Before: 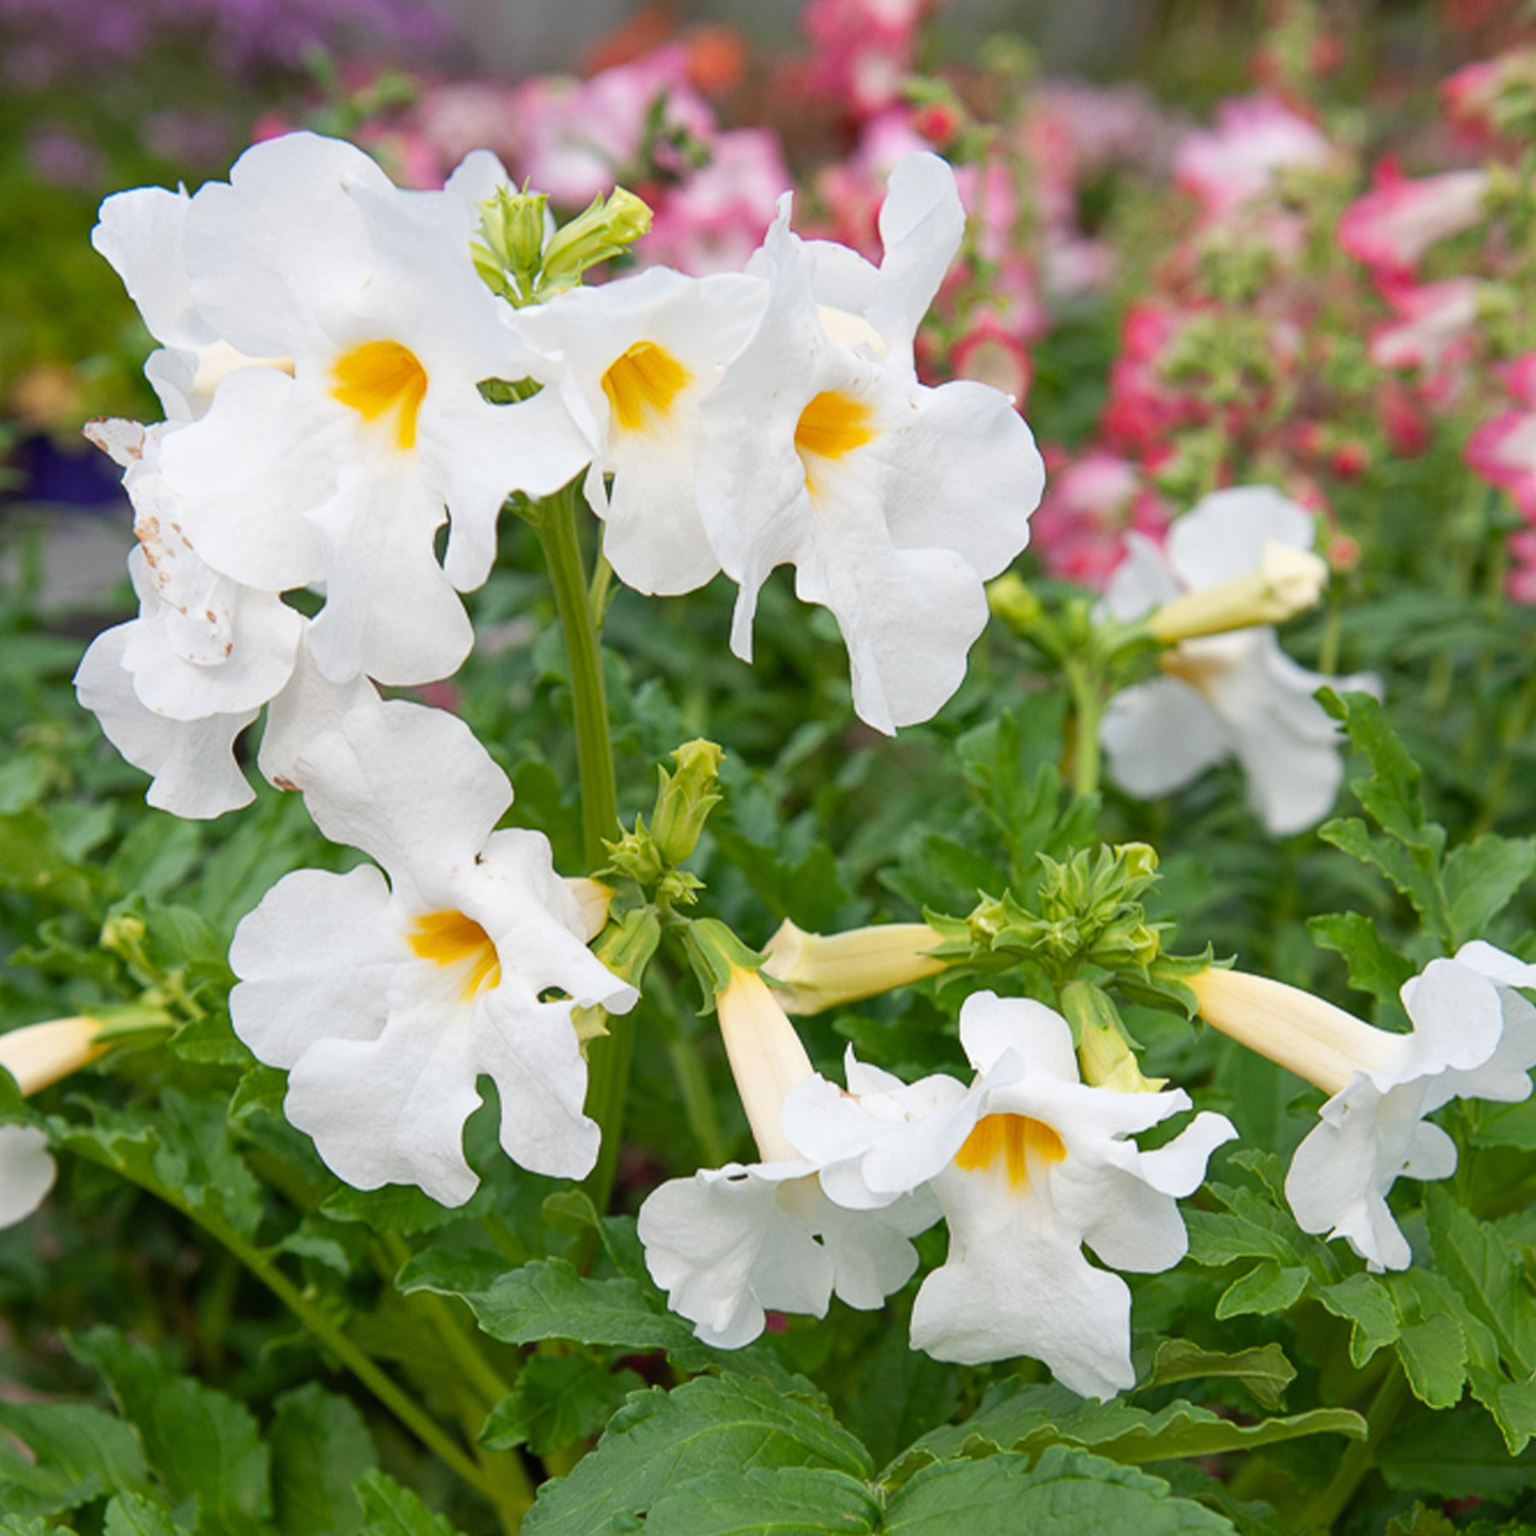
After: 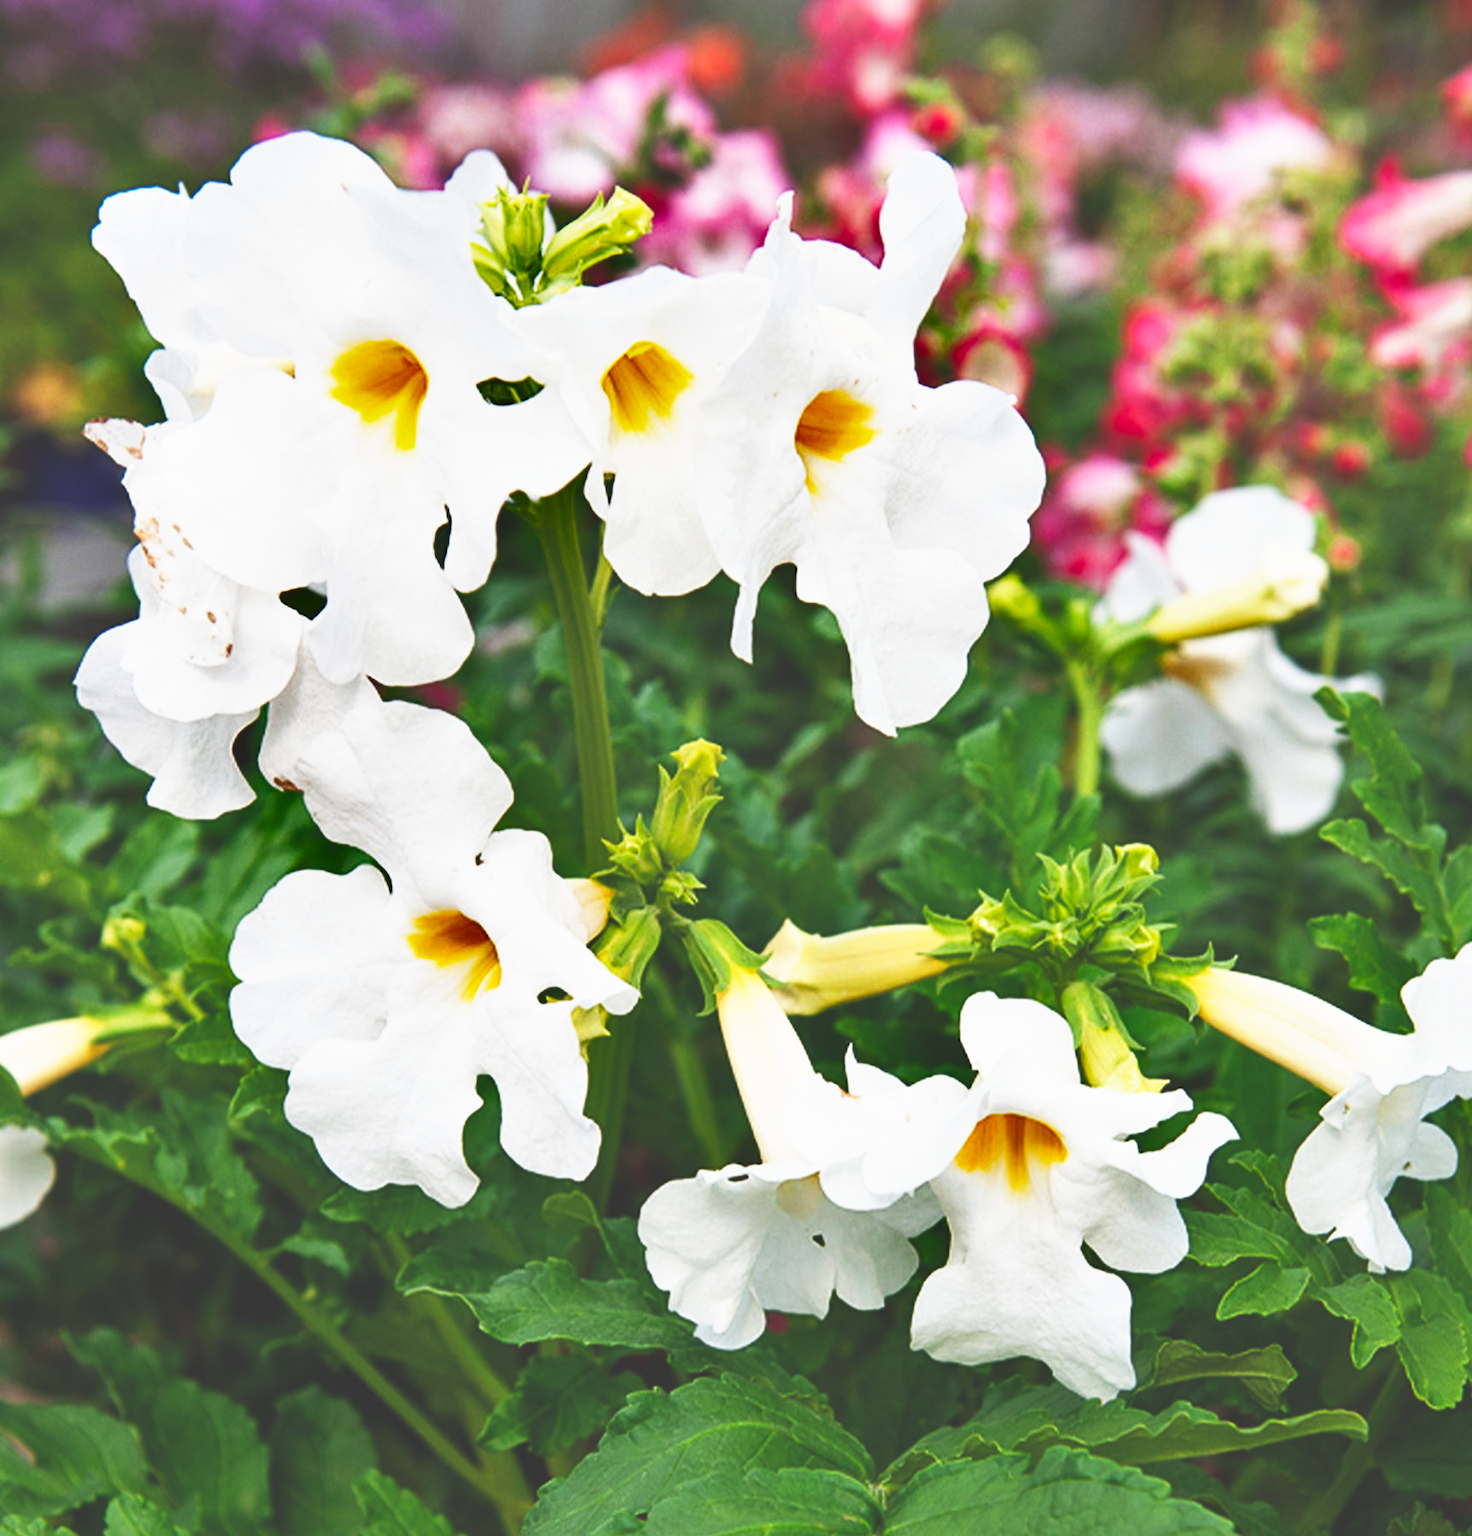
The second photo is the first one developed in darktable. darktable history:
shadows and highlights: radius 108.52, shadows 23.73, highlights -59.32, low approximation 0.01, soften with gaussian
sharpen: radius 5.325, amount 0.312, threshold 26.433
base curve: curves: ch0 [(0, 0.036) (0.007, 0.037) (0.604, 0.887) (1, 1)], preserve colors none
crop: right 4.126%, bottom 0.031%
